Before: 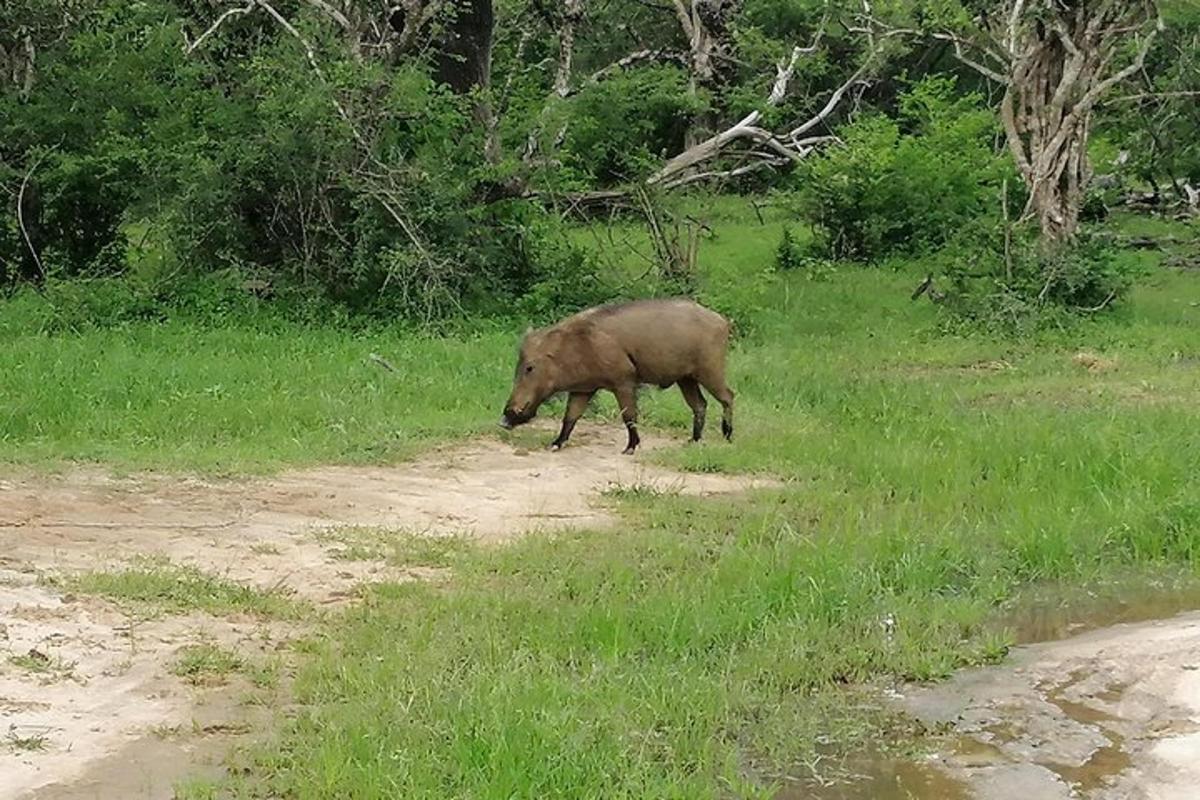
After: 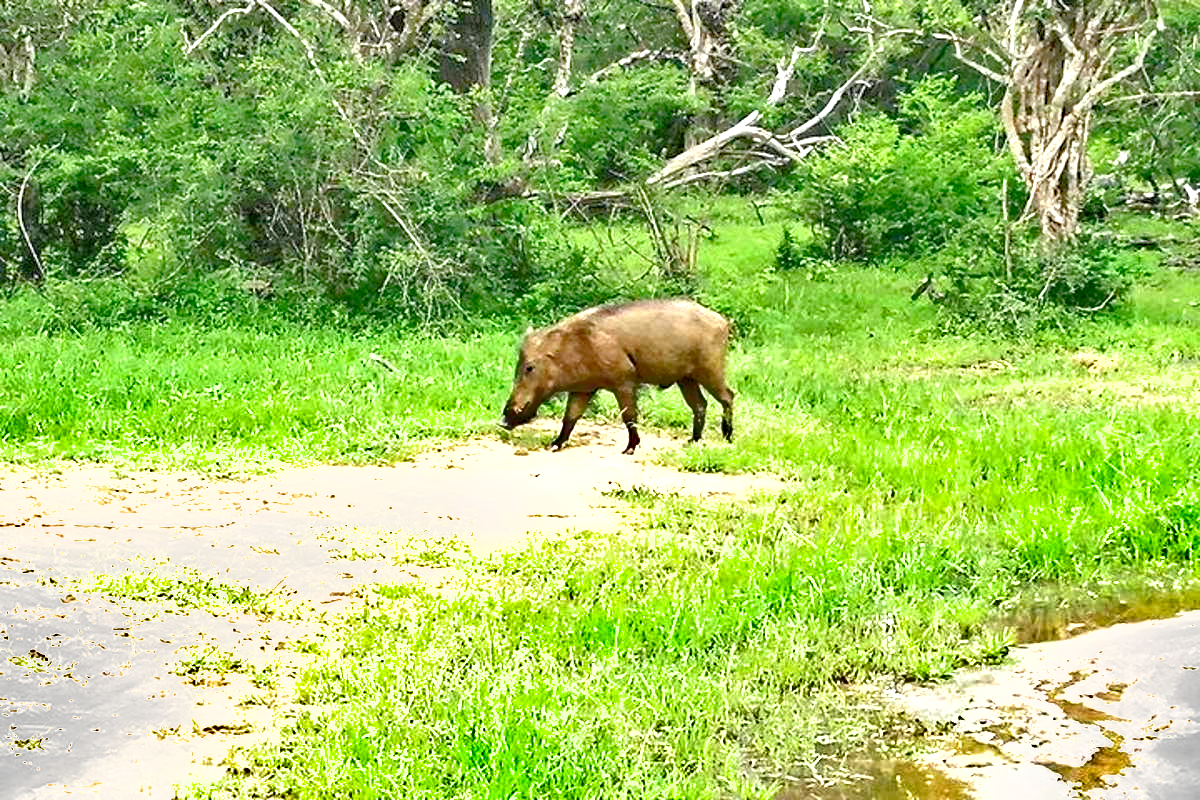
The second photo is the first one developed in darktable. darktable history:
haze removal: strength 0.29, distance 0.25, compatibility mode true, adaptive false
shadows and highlights: shadows 43.71, white point adjustment -1.46, soften with gaussian
exposure: black level correction 0, exposure 1.741 EV, compensate exposure bias true, compensate highlight preservation false
color balance rgb: perceptual saturation grading › global saturation 20%, perceptual saturation grading › highlights -25%, perceptual saturation grading › shadows 50%
tone equalizer: -7 EV 0.15 EV, -6 EV 0.6 EV, -5 EV 1.15 EV, -4 EV 1.33 EV, -3 EV 1.15 EV, -2 EV 0.6 EV, -1 EV 0.15 EV, mask exposure compensation -0.5 EV
